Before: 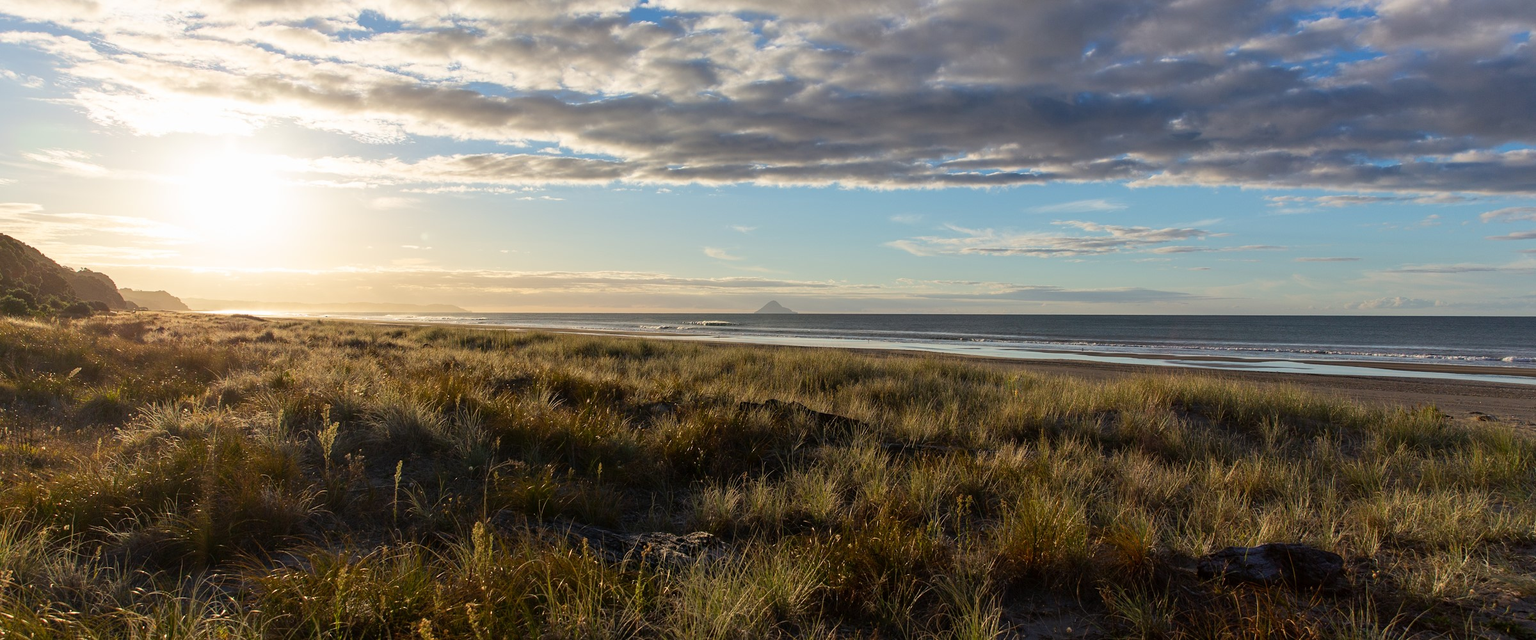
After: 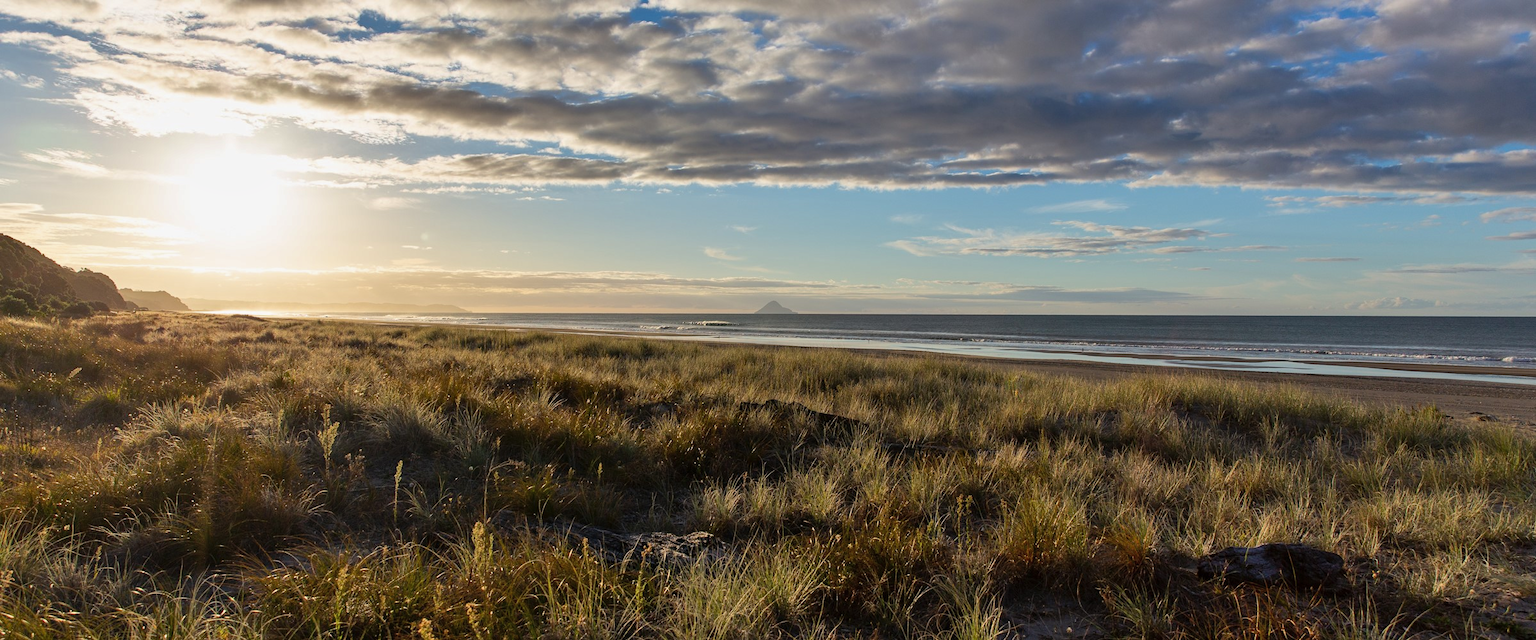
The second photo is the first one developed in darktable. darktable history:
shadows and highlights: shadows 43.39, white point adjustment -1.43, soften with gaussian
